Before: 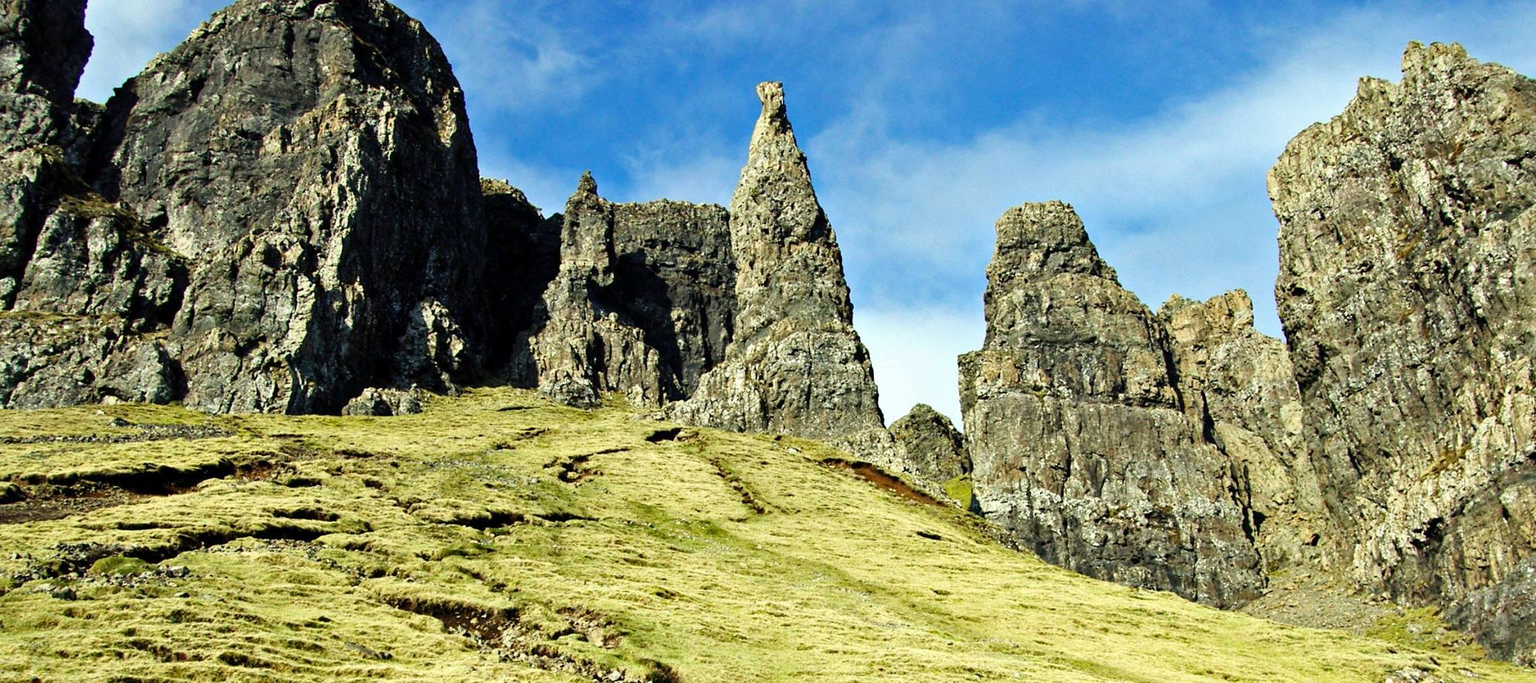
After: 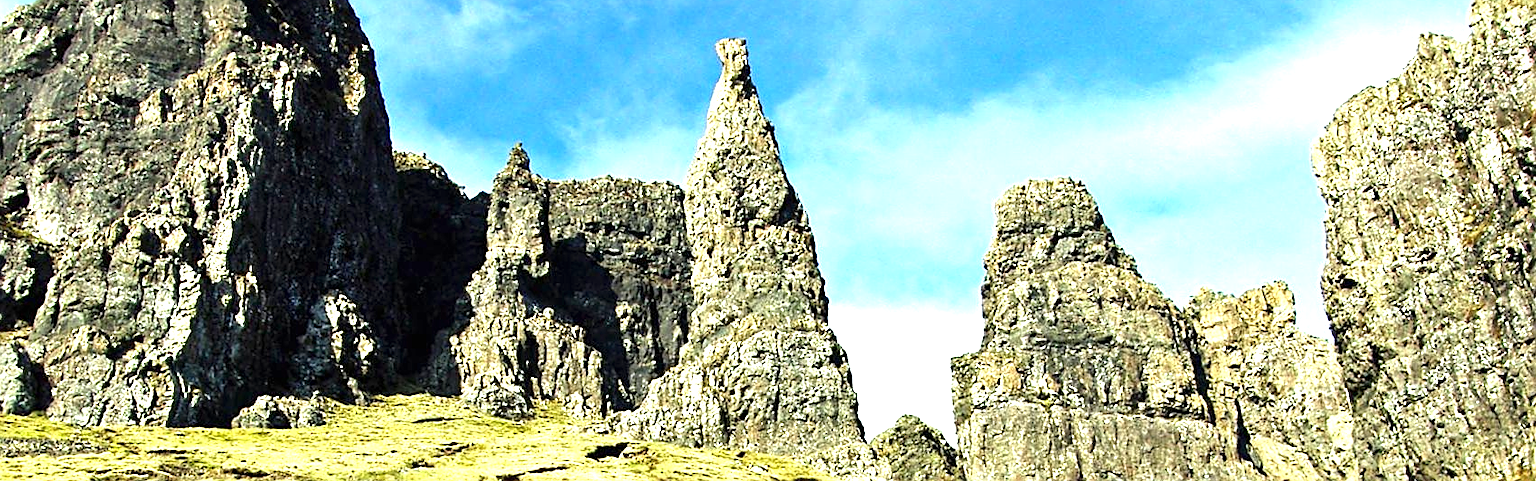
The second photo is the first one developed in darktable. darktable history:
crop and rotate: left 9.345%, top 7.22%, right 4.982%, bottom 32.331%
sharpen: on, module defaults
exposure: black level correction 0, exposure 1.1 EV, compensate highlight preservation false
